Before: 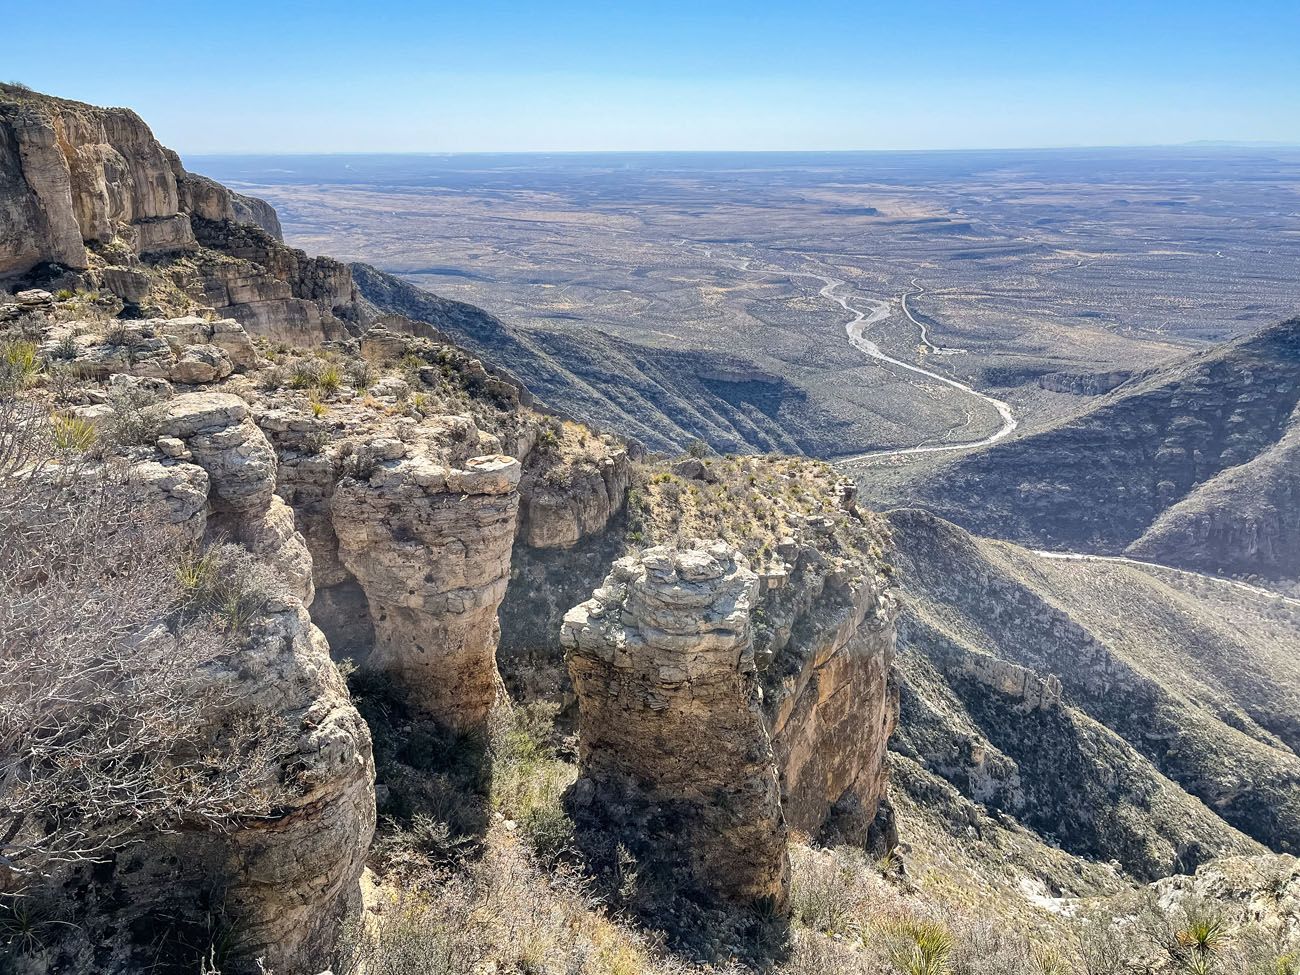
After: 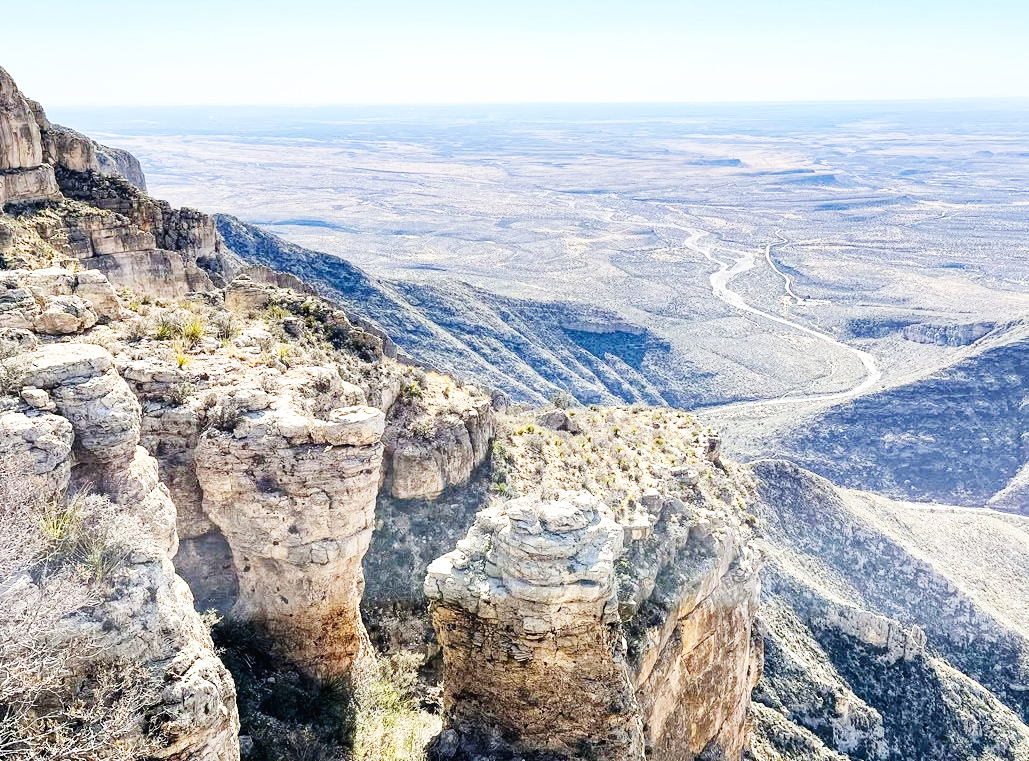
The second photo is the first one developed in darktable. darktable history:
base curve: curves: ch0 [(0, 0.003) (0.001, 0.002) (0.006, 0.004) (0.02, 0.022) (0.048, 0.086) (0.094, 0.234) (0.162, 0.431) (0.258, 0.629) (0.385, 0.8) (0.548, 0.918) (0.751, 0.988) (1, 1)], preserve colors none
crop and rotate: left 10.534%, top 5.134%, right 10.307%, bottom 16.772%
